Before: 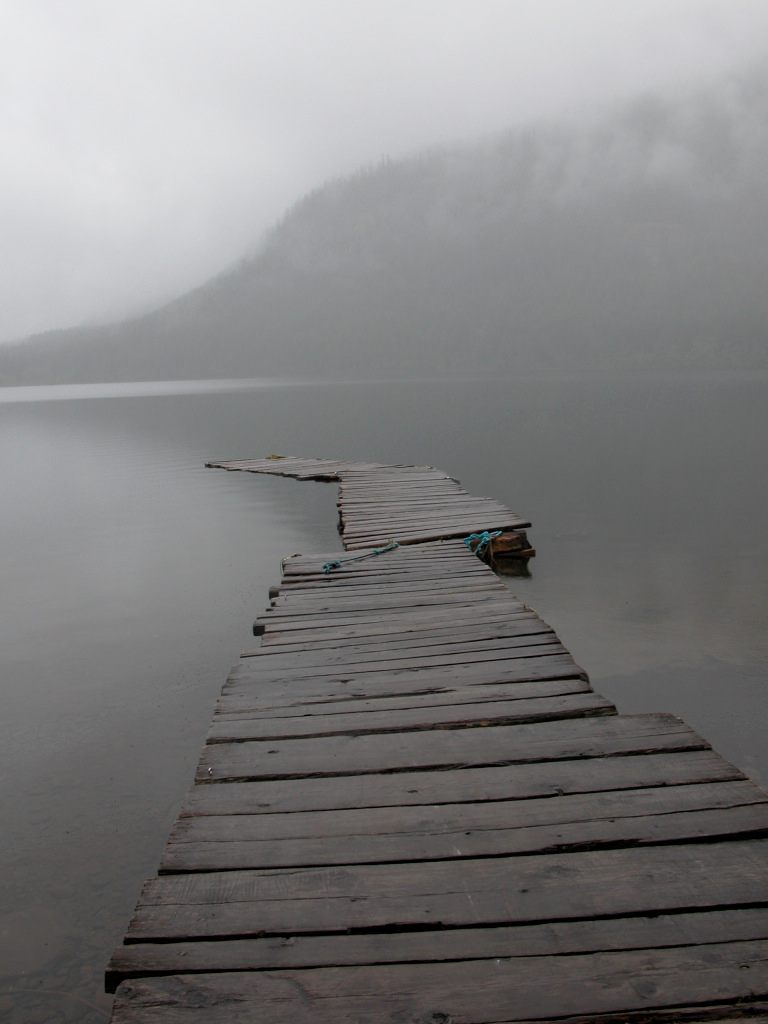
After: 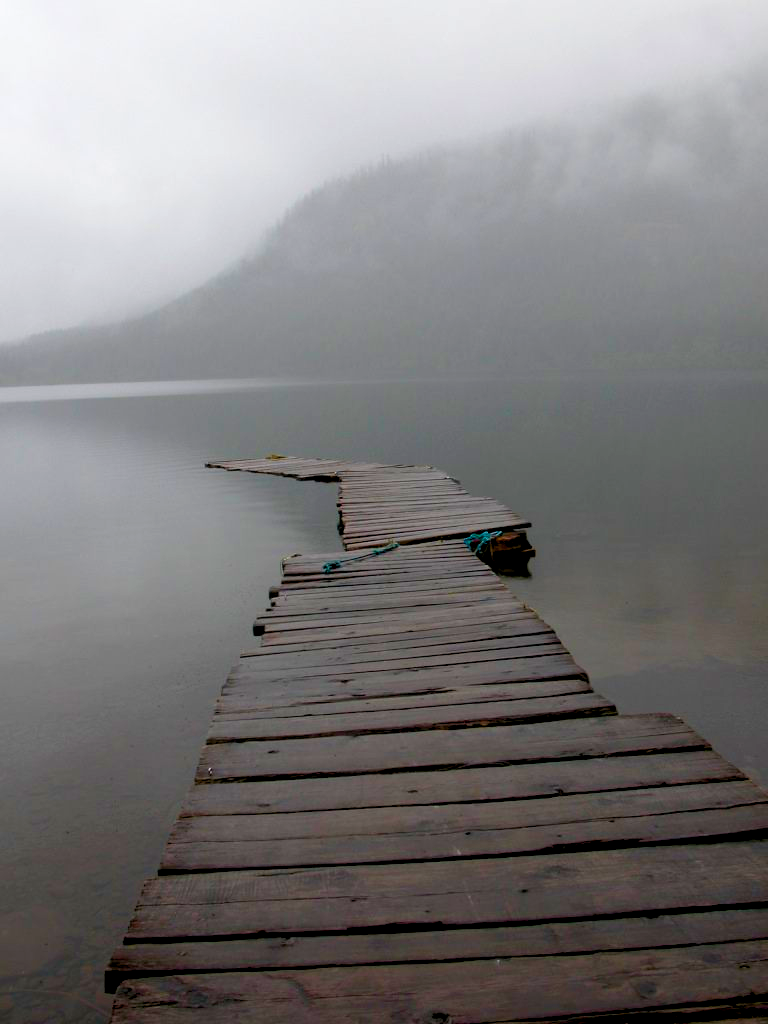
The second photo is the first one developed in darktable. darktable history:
color balance rgb: shadows lift › luminance -9.41%, highlights gain › luminance 17.6%, global offset › luminance -1.45%, perceptual saturation grading › highlights -17.77%, perceptual saturation grading › mid-tones 33.1%, perceptual saturation grading › shadows 50.52%, global vibrance 24.22%
velvia: on, module defaults
